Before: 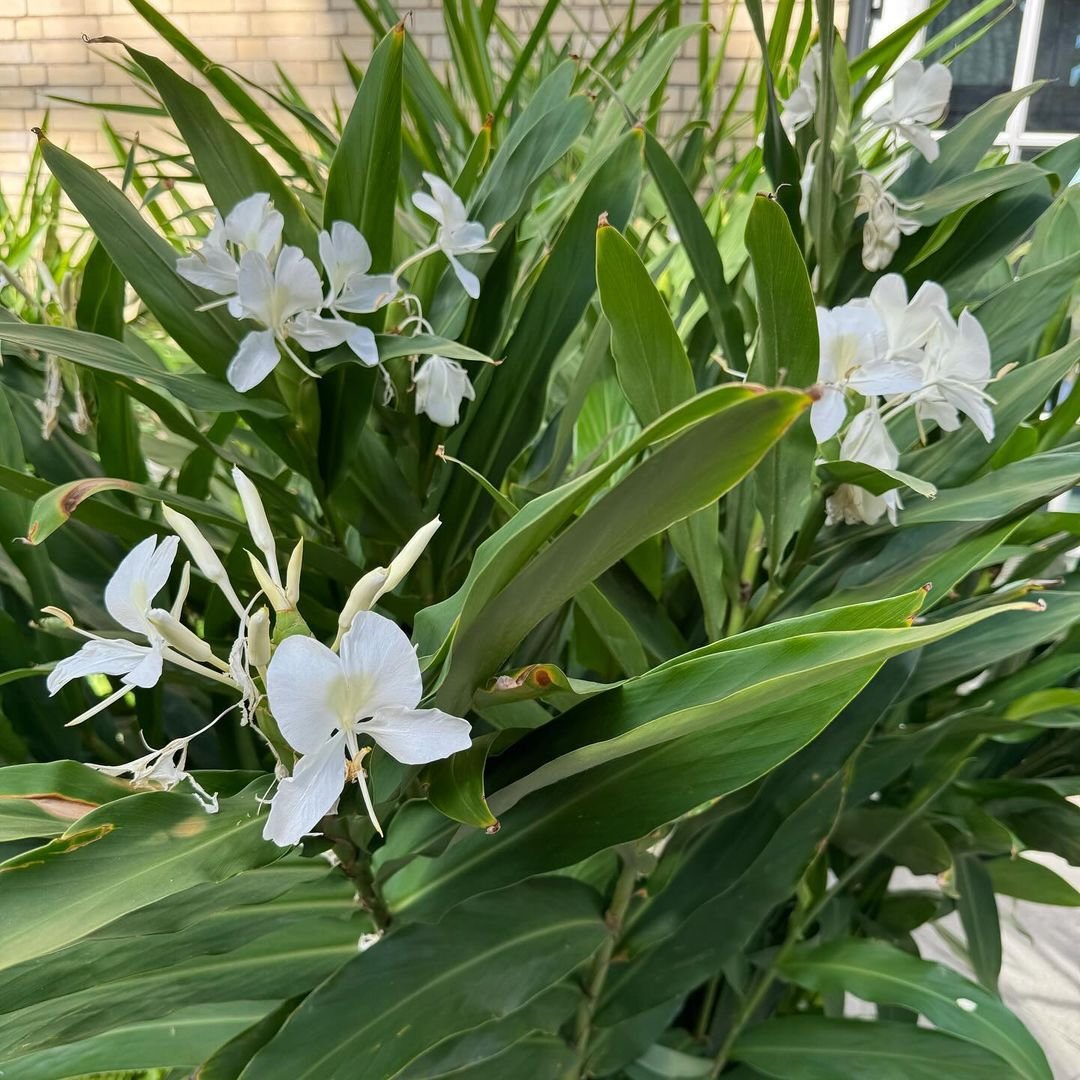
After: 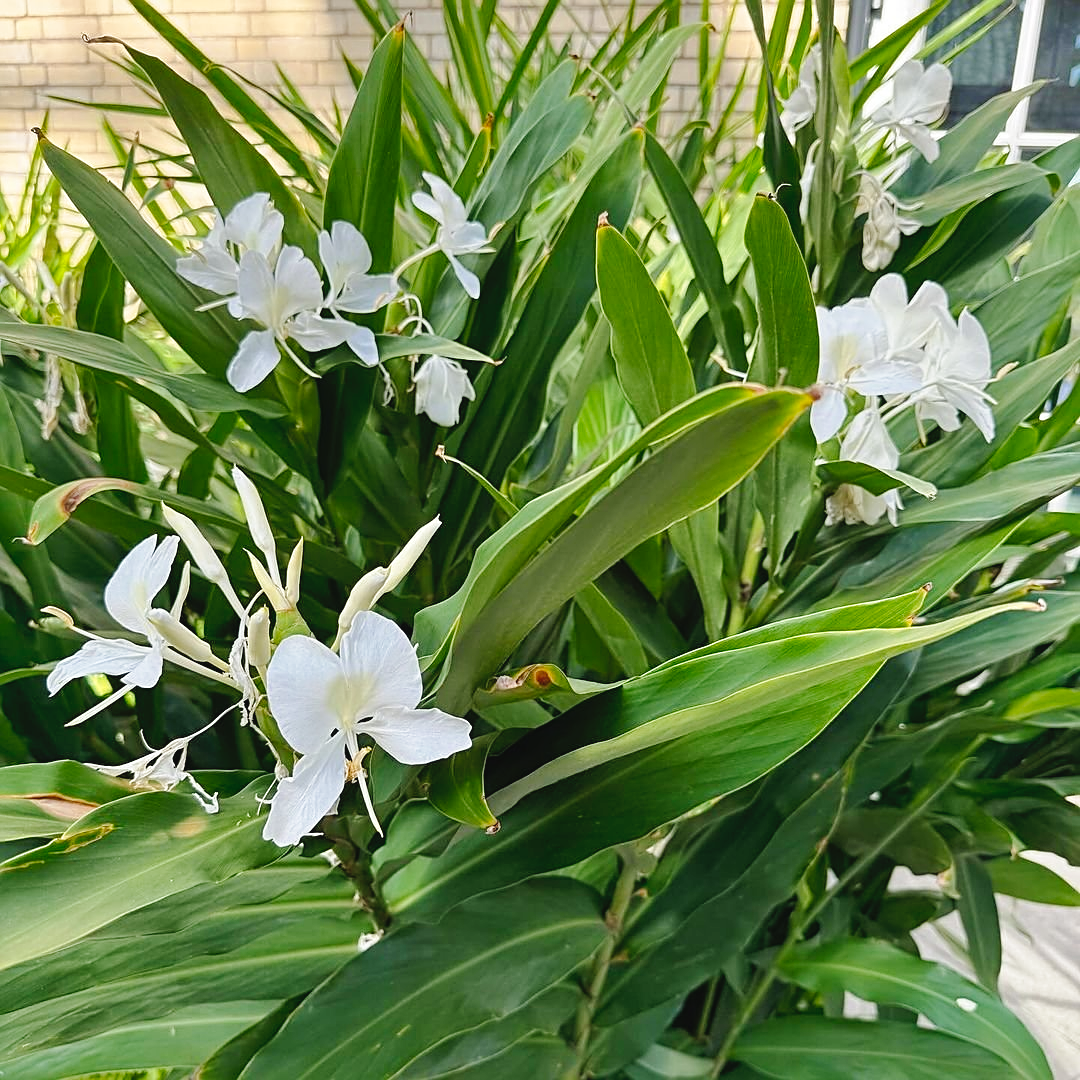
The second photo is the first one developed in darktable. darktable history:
shadows and highlights: on, module defaults
sharpen: on, module defaults
tone curve: curves: ch0 [(0, 0.023) (0.087, 0.065) (0.184, 0.168) (0.45, 0.54) (0.57, 0.683) (0.722, 0.825) (0.877, 0.948) (1, 1)]; ch1 [(0, 0) (0.388, 0.369) (0.44, 0.45) (0.495, 0.491) (0.534, 0.528) (0.657, 0.655) (1, 1)]; ch2 [(0, 0) (0.353, 0.317) (0.408, 0.427) (0.5, 0.497) (0.534, 0.544) (0.576, 0.605) (0.625, 0.631) (1, 1)], preserve colors none
